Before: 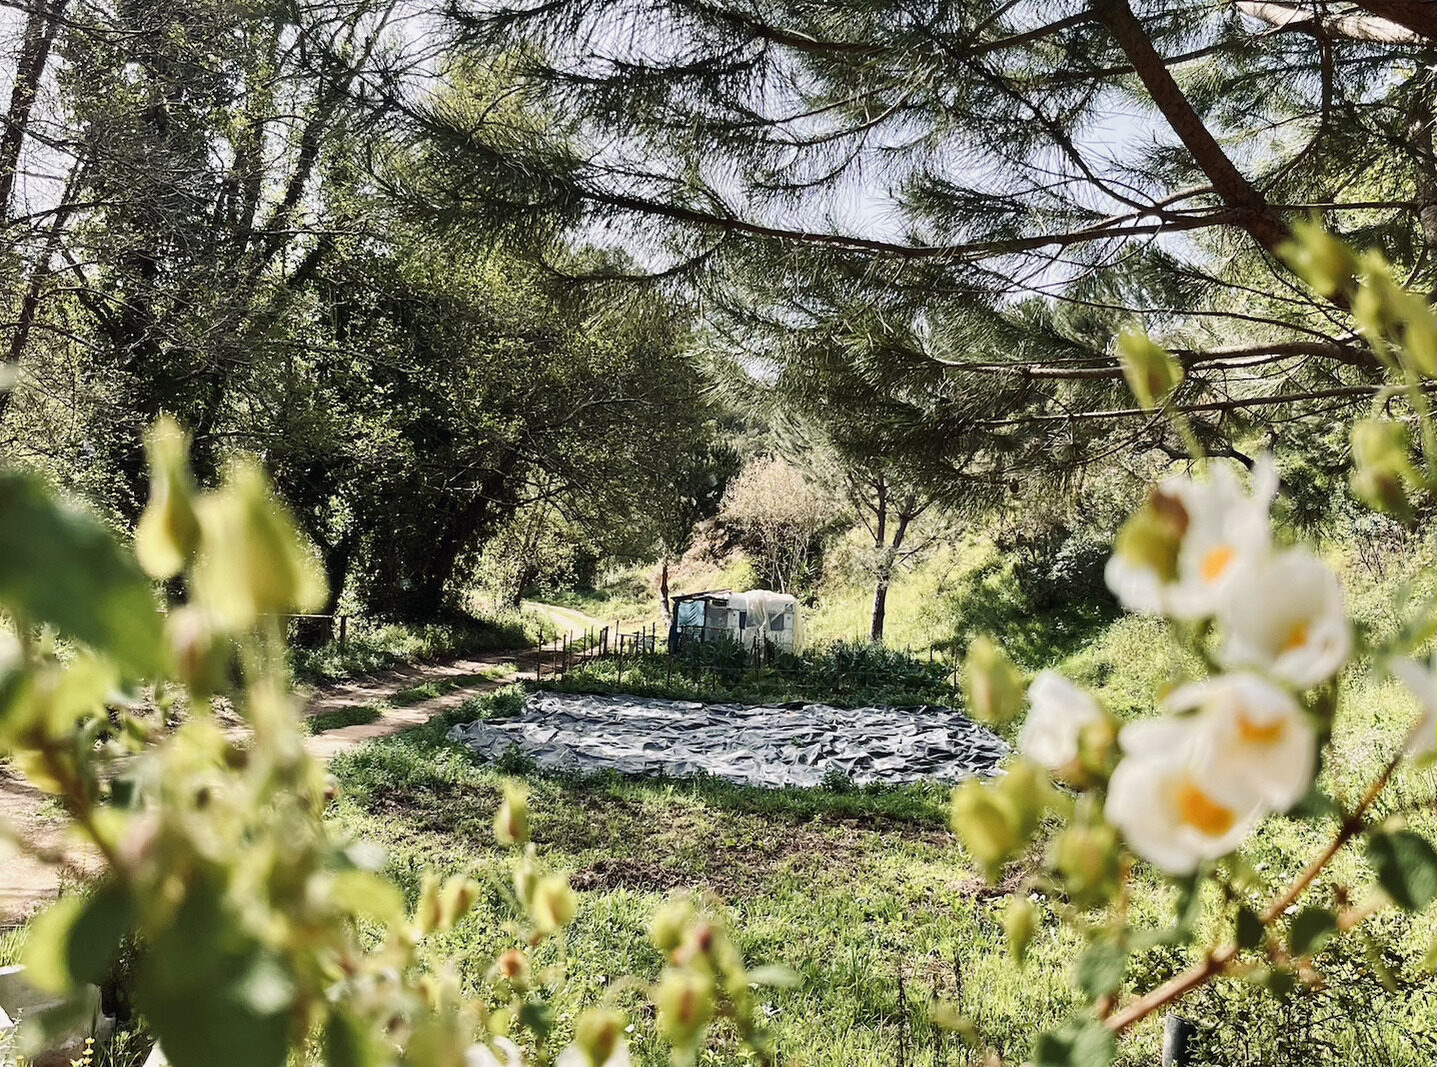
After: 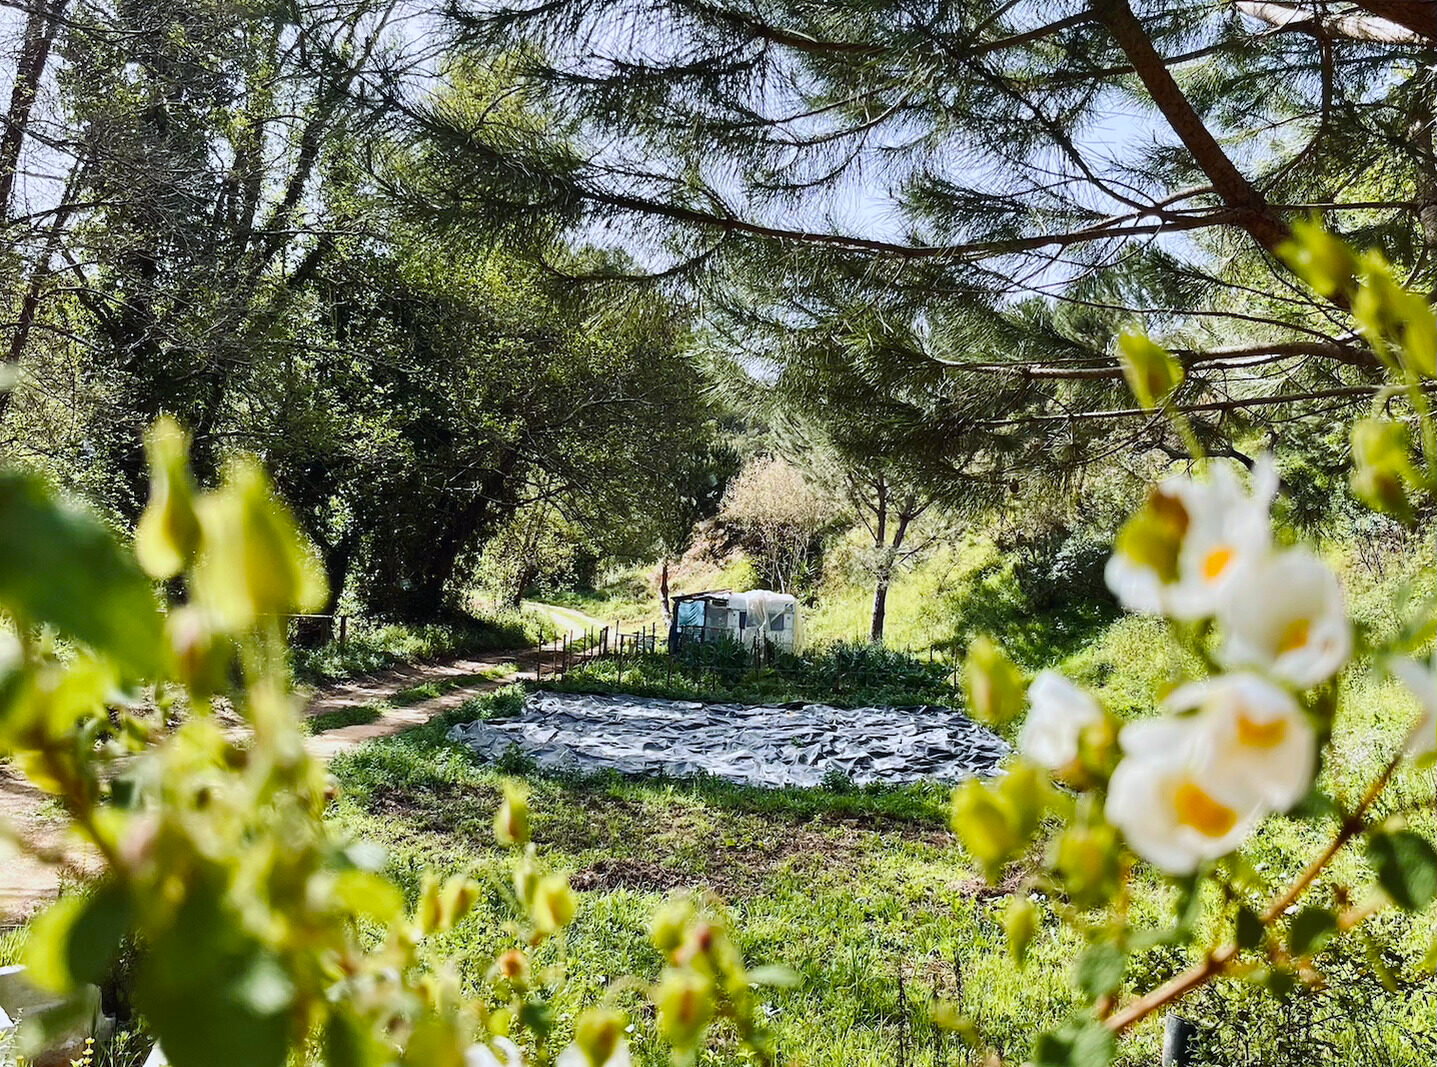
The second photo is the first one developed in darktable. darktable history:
color balance rgb: linear chroma grading › global chroma 15%, perceptual saturation grading › global saturation 30%
white balance: red 0.967, blue 1.049
